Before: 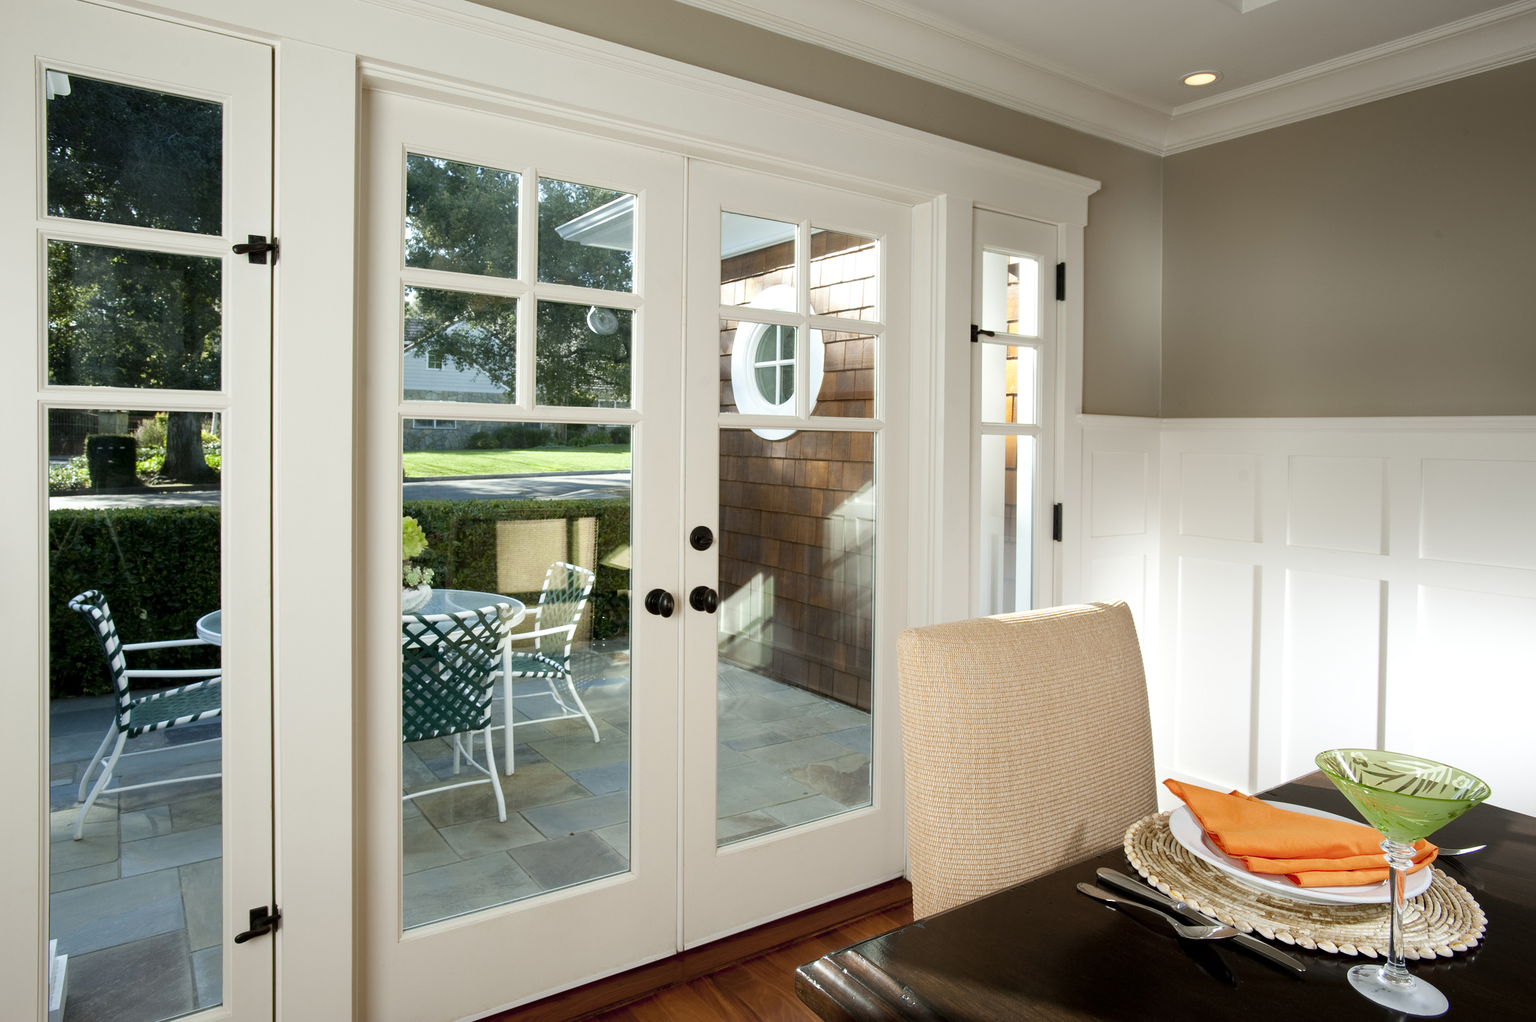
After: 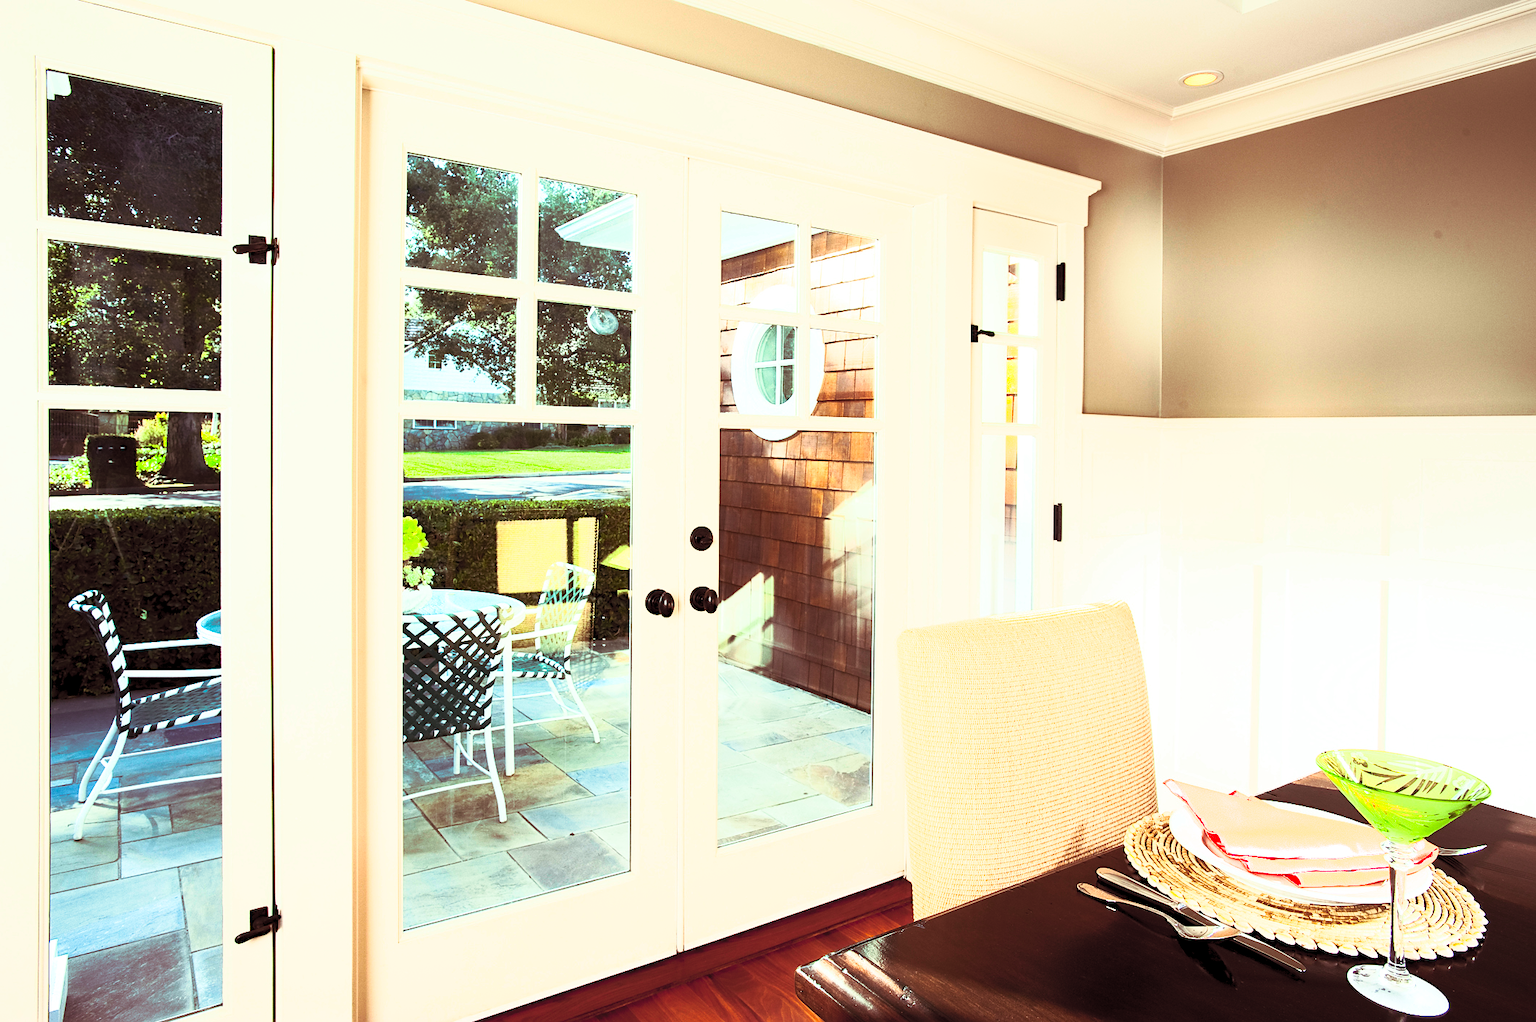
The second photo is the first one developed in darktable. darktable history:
contrast brightness saturation: contrast 1, brightness 1, saturation 1
sharpen: radius 1.864, amount 0.398, threshold 1.271
split-toning: on, module defaults
